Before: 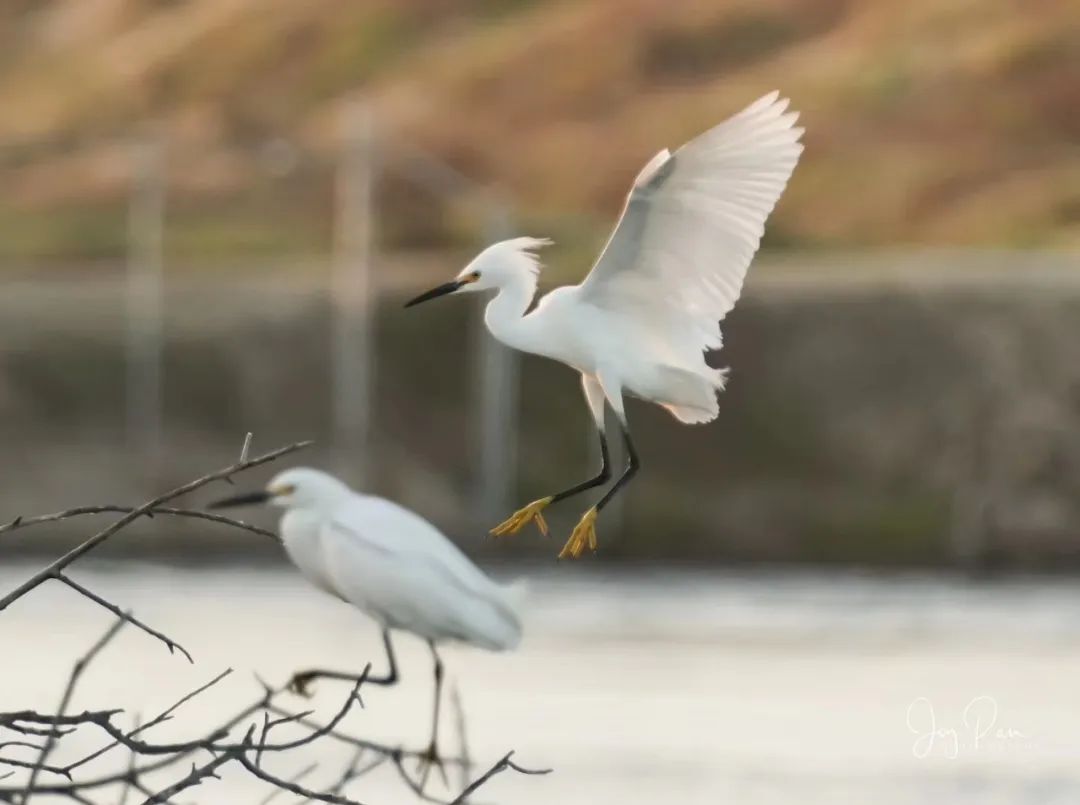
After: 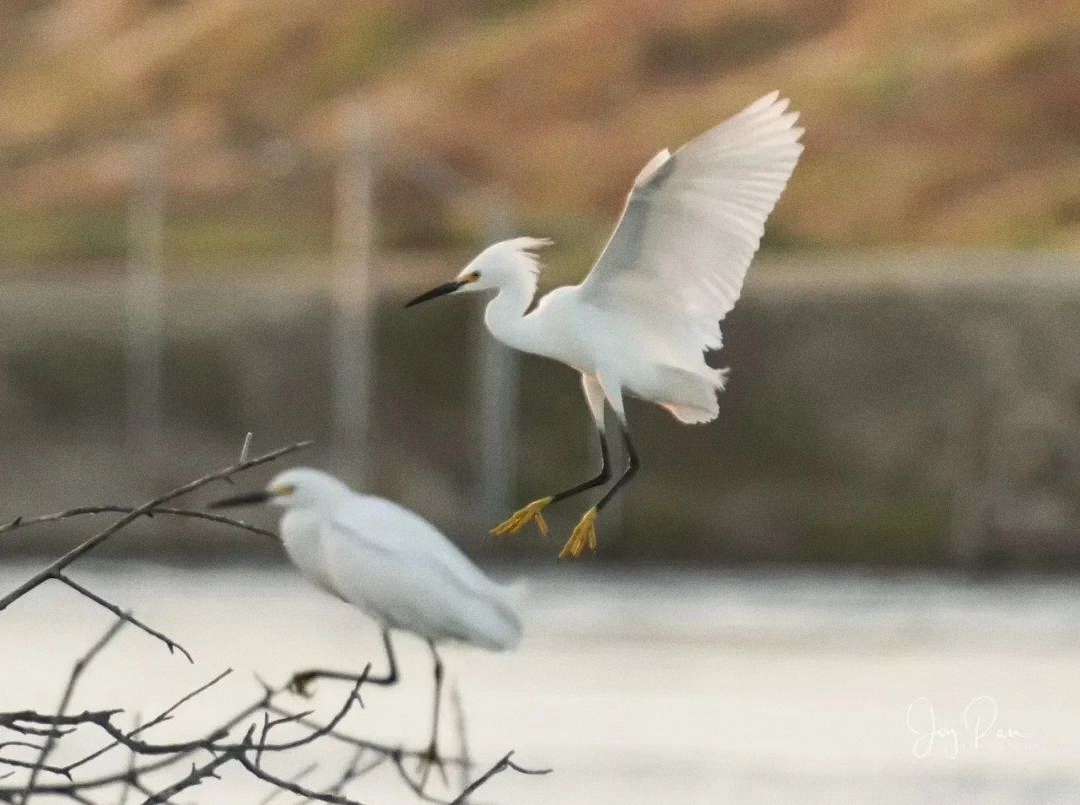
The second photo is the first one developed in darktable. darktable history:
rgb curve: mode RGB, independent channels
grain: coarseness 0.47 ISO
